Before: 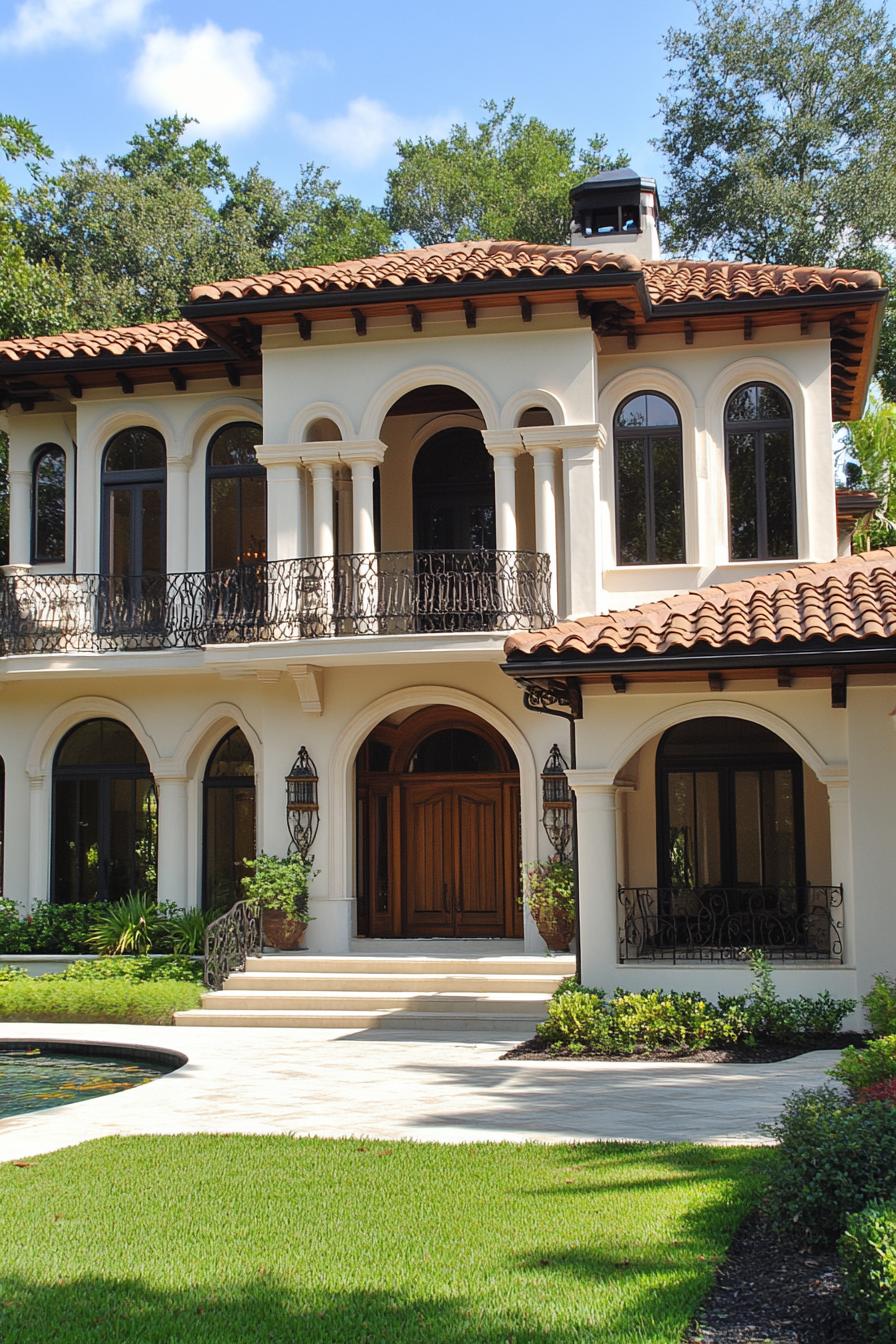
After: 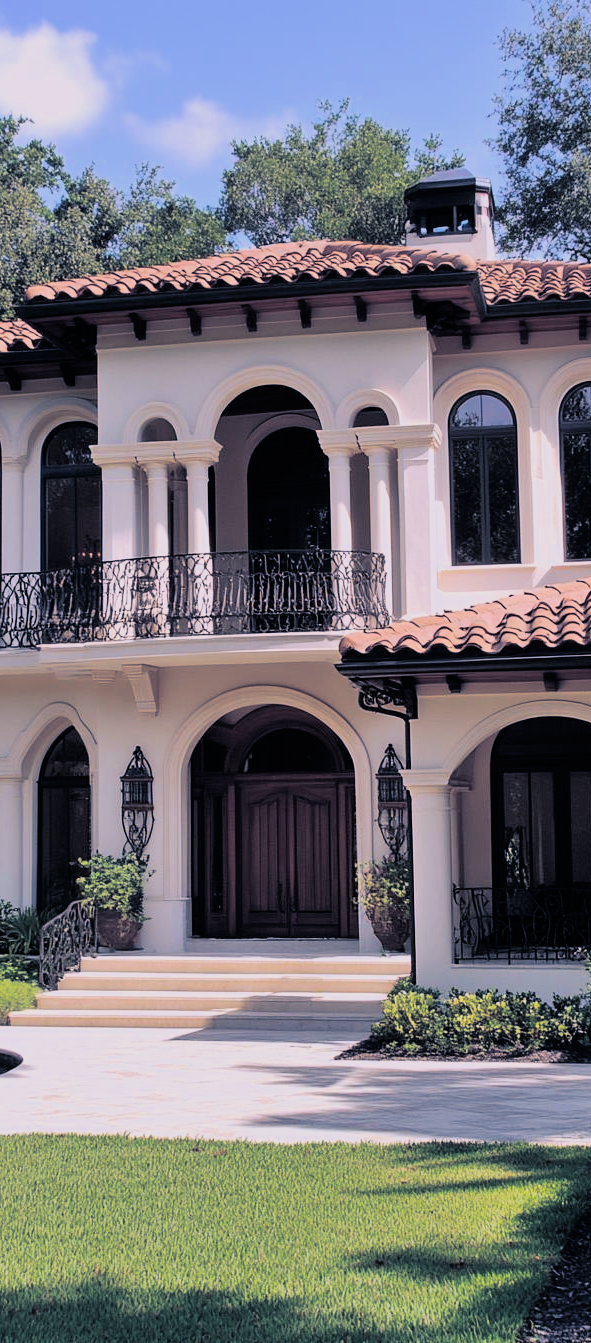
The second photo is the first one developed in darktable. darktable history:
split-toning: shadows › hue 230.4°
crop and rotate: left 18.442%, right 15.508%
white balance: red 1.066, blue 1.119
filmic rgb: threshold 3 EV, hardness 4.17, latitude 50%, contrast 1.1, preserve chrominance max RGB, color science v6 (2022), contrast in shadows safe, contrast in highlights safe, enable highlight reconstruction true
